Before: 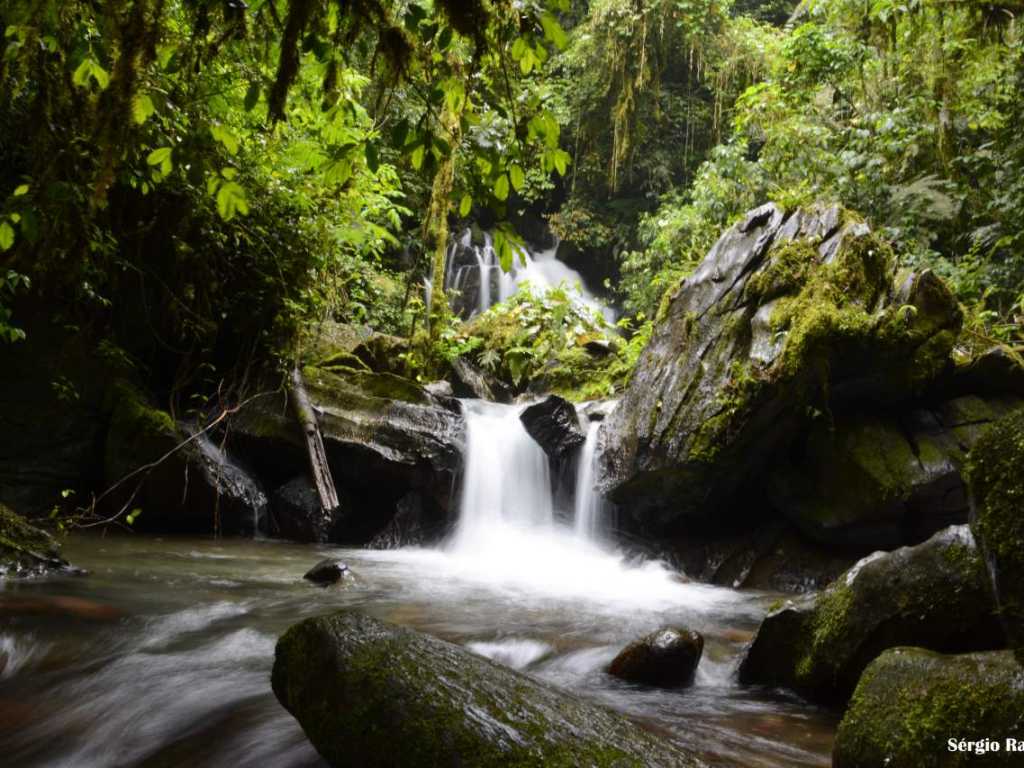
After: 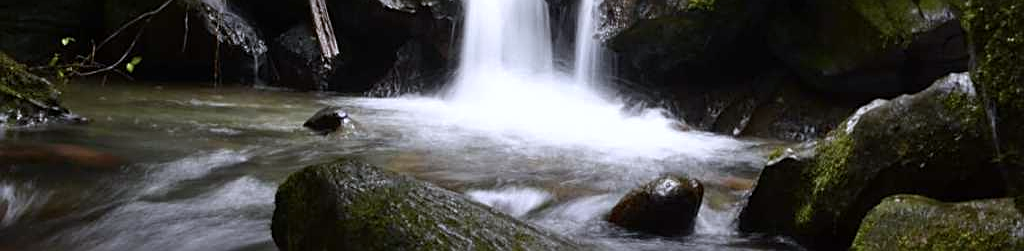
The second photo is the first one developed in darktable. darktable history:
sharpen: on, module defaults
color calibration: illuminant as shot in camera, x 0.358, y 0.373, temperature 4628.91 K
crop and rotate: top 58.938%, bottom 8.305%
